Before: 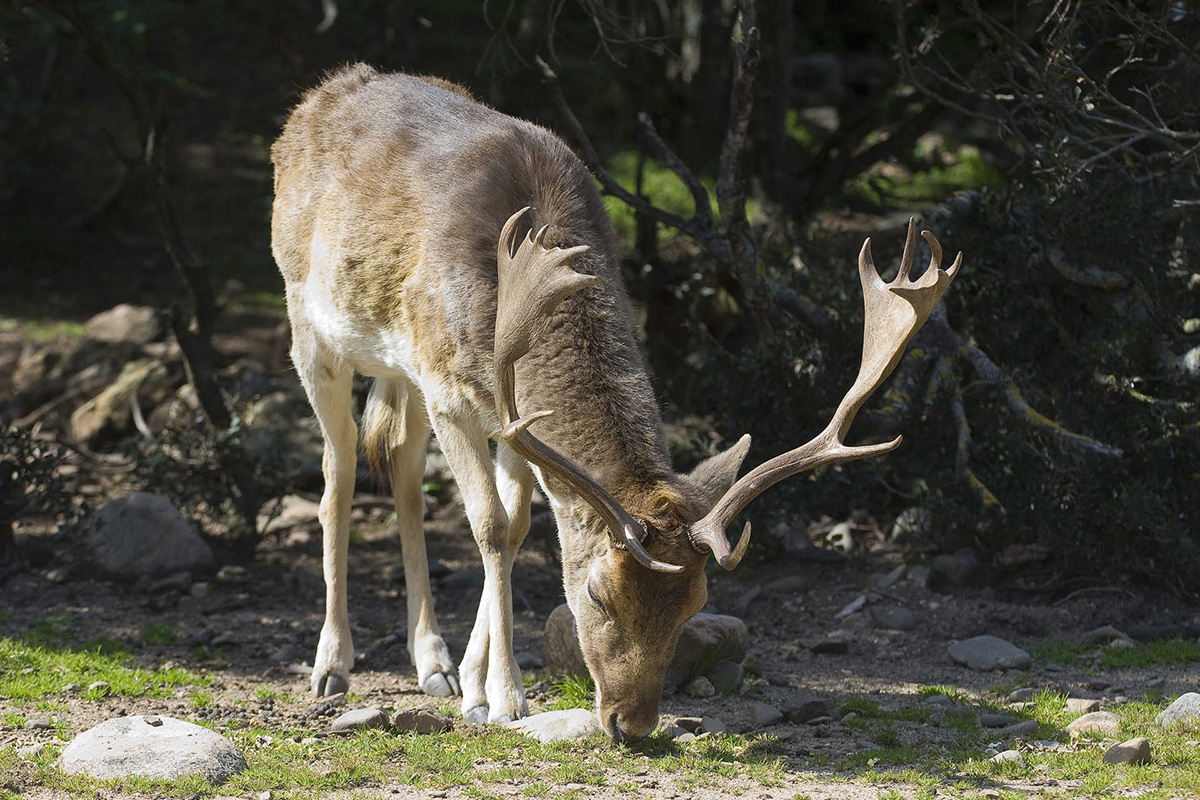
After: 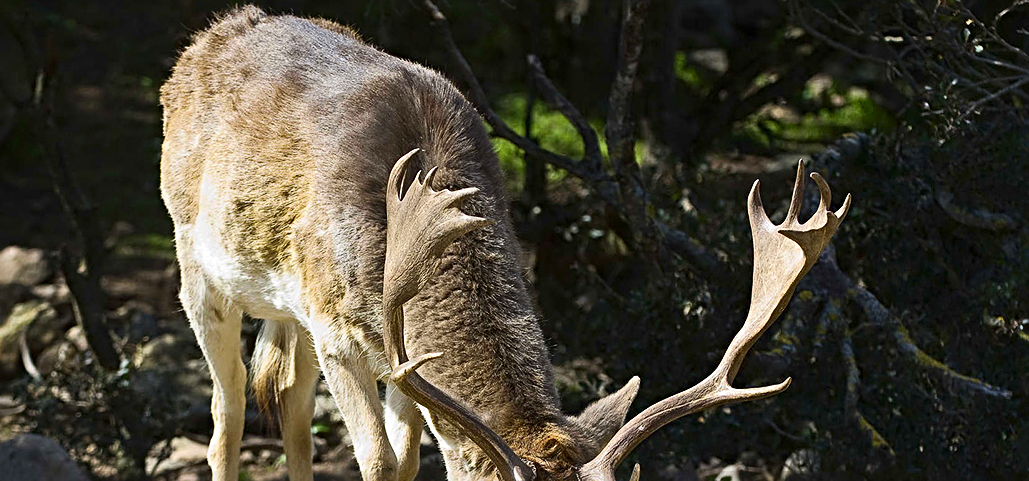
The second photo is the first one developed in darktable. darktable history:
contrast brightness saturation: contrast 0.178, saturation 0.306
sharpen: radius 3.985
crop and rotate: left 9.28%, top 7.277%, right 4.962%, bottom 32.487%
